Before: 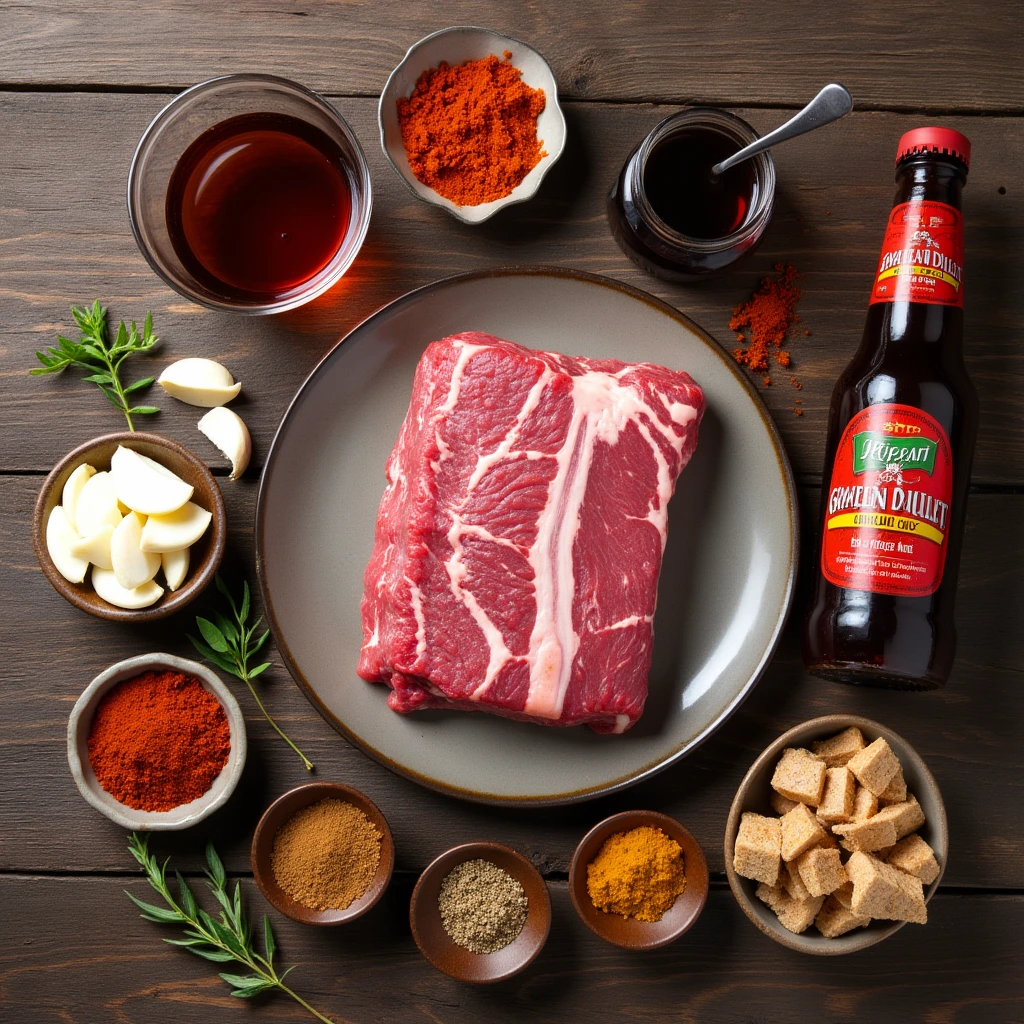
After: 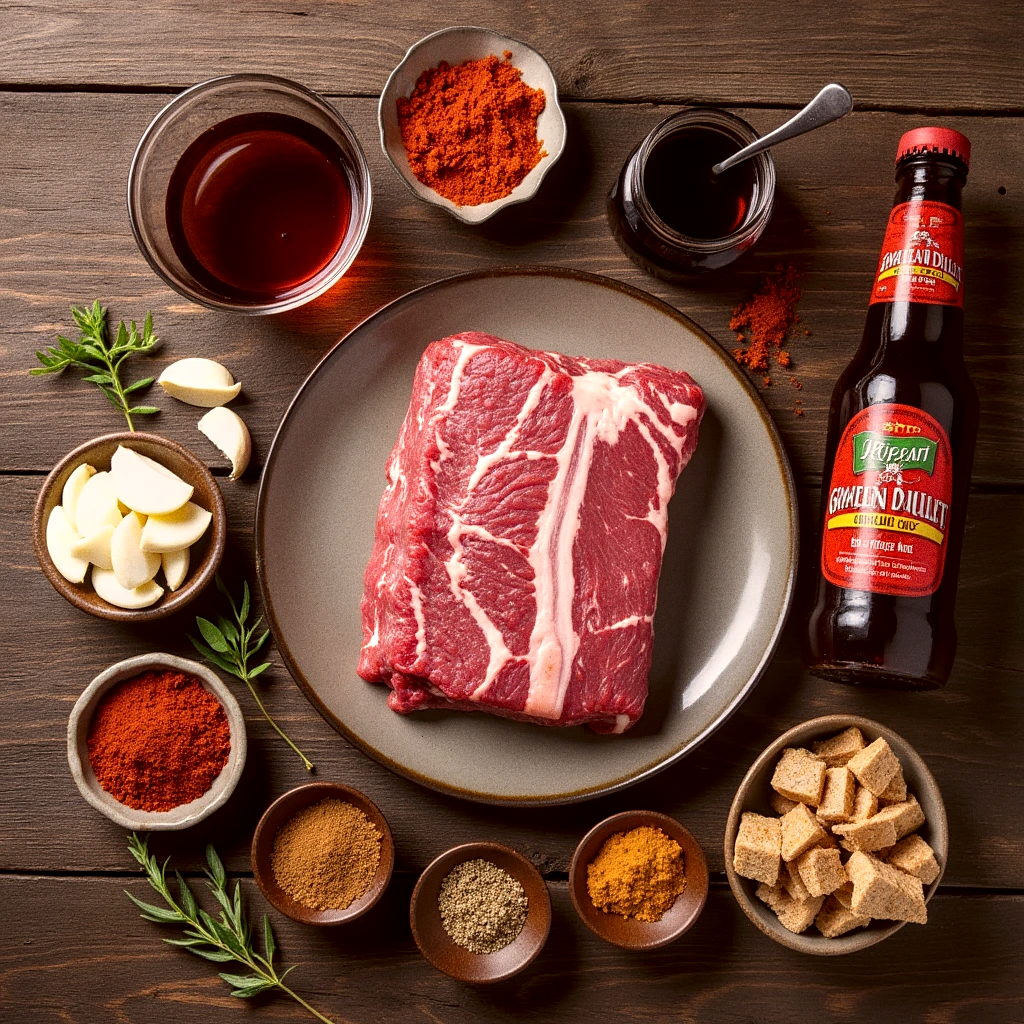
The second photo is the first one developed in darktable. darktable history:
local contrast: detail 130%
sharpen: amount 0.2
grain: on, module defaults
color correction: highlights a* 6.27, highlights b* 8.19, shadows a* 5.94, shadows b* 7.23, saturation 0.9
